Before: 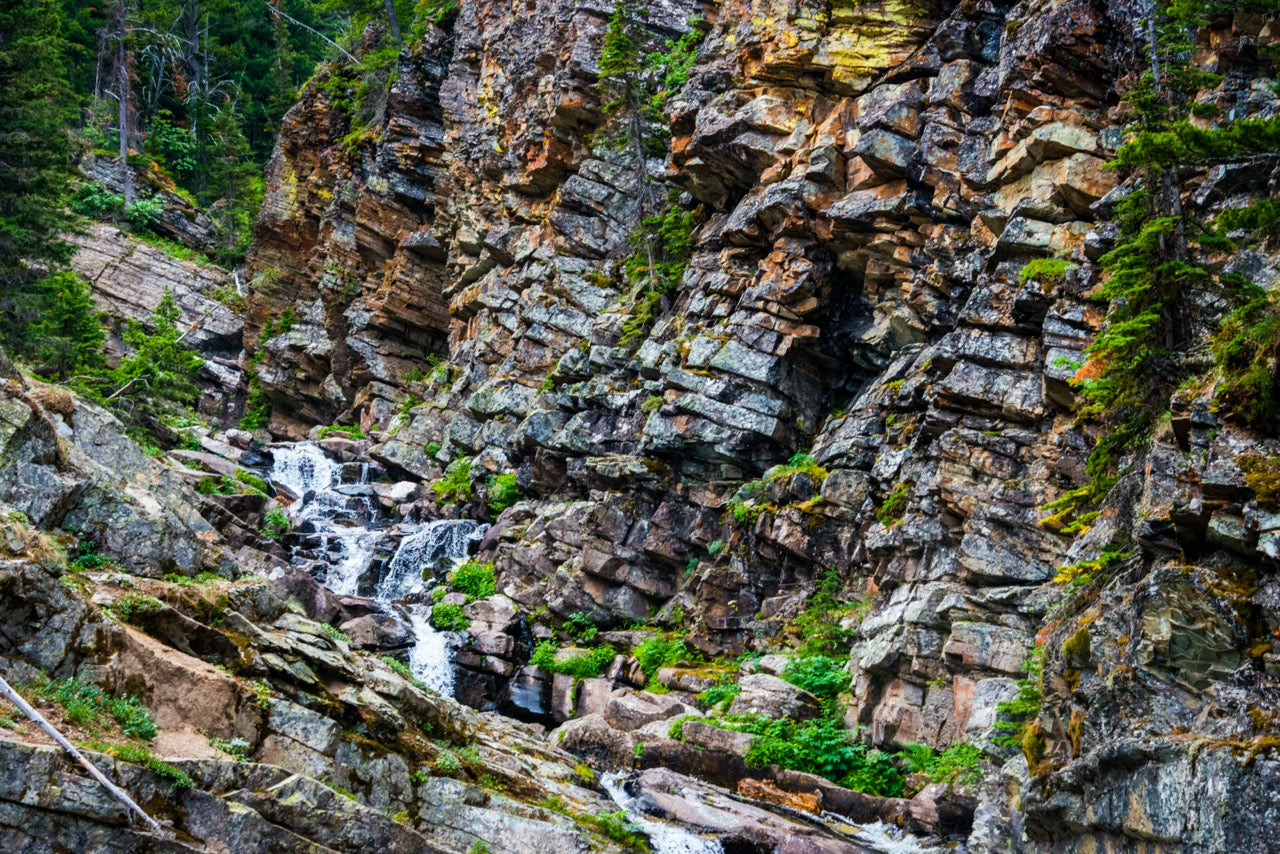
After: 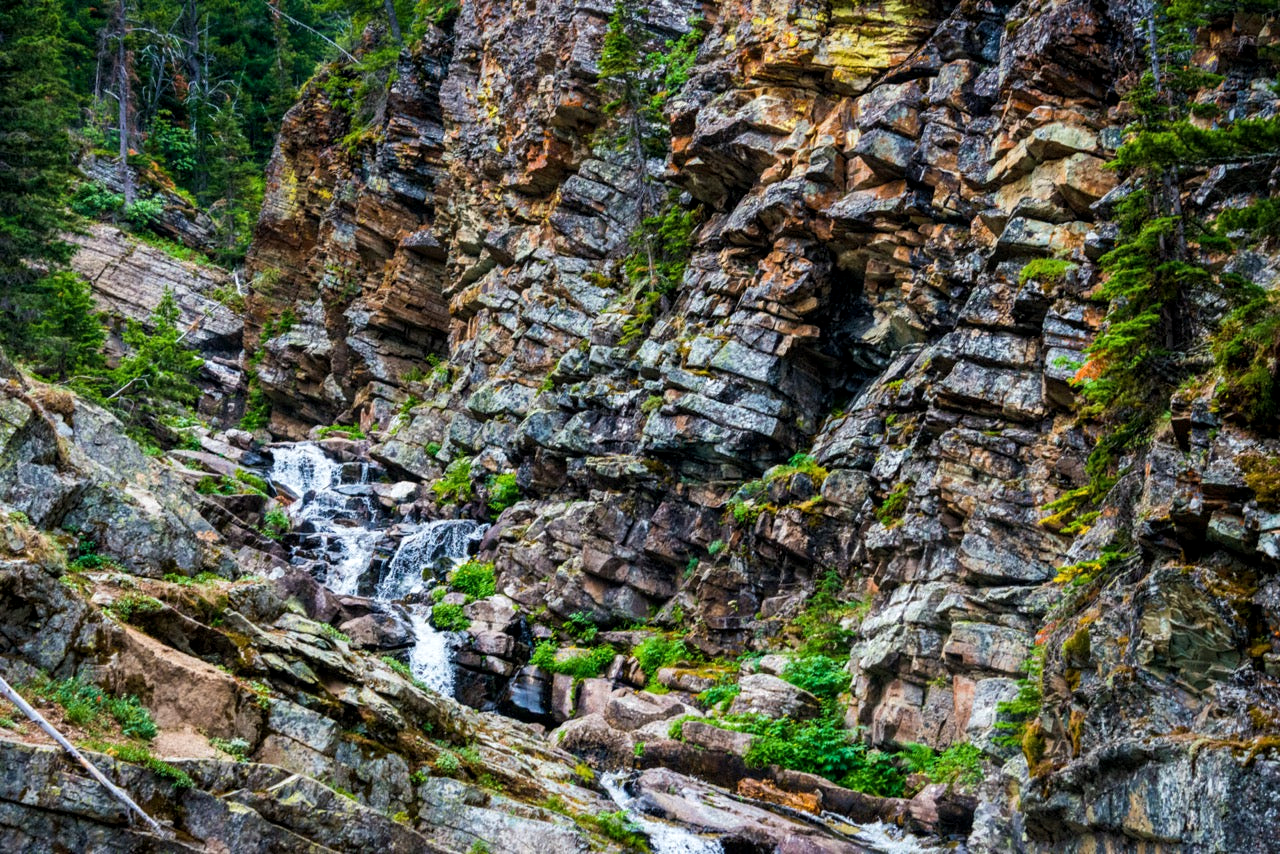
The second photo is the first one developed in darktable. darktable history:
velvia: strength 10%
local contrast: highlights 100%, shadows 100%, detail 120%, midtone range 0.2
